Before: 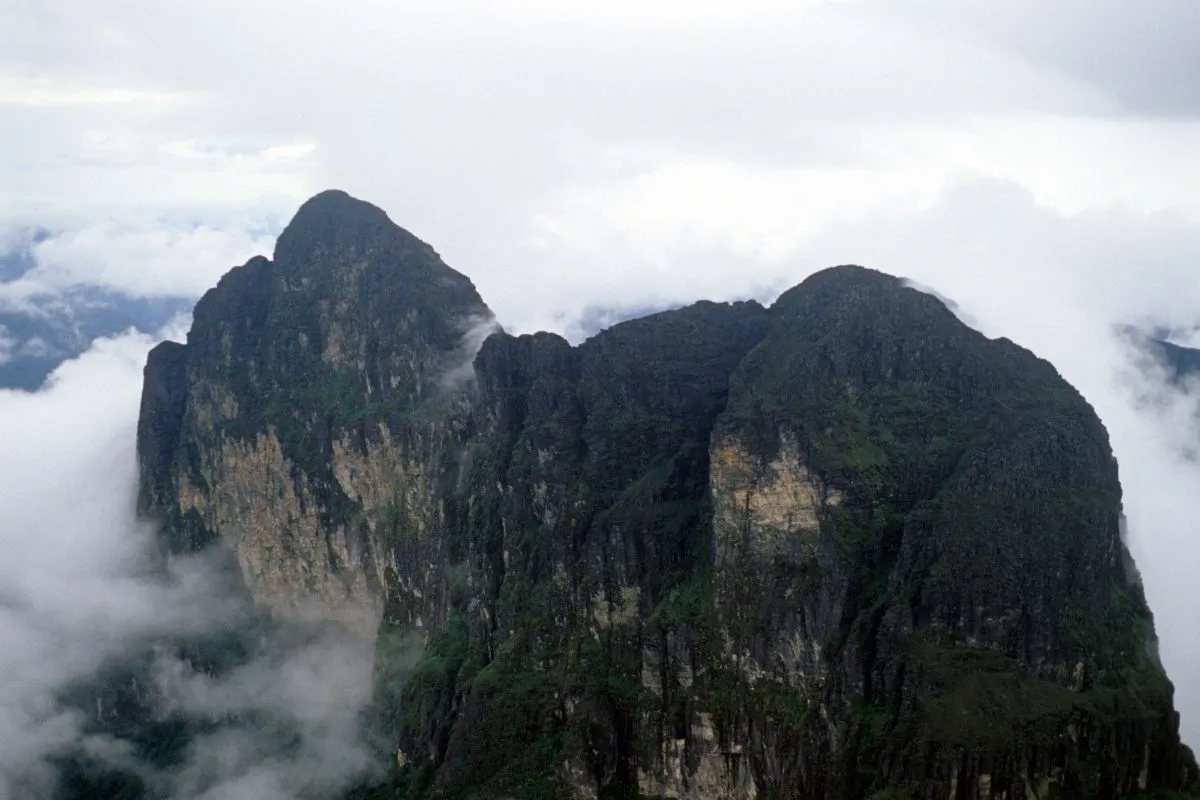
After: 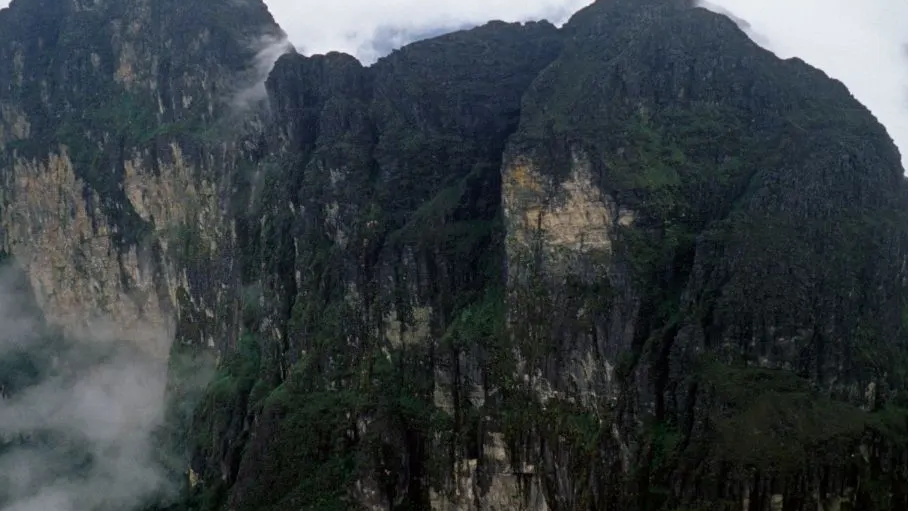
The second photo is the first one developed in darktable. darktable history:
crop and rotate: left 17.337%, top 35.08%, right 6.929%, bottom 1.02%
